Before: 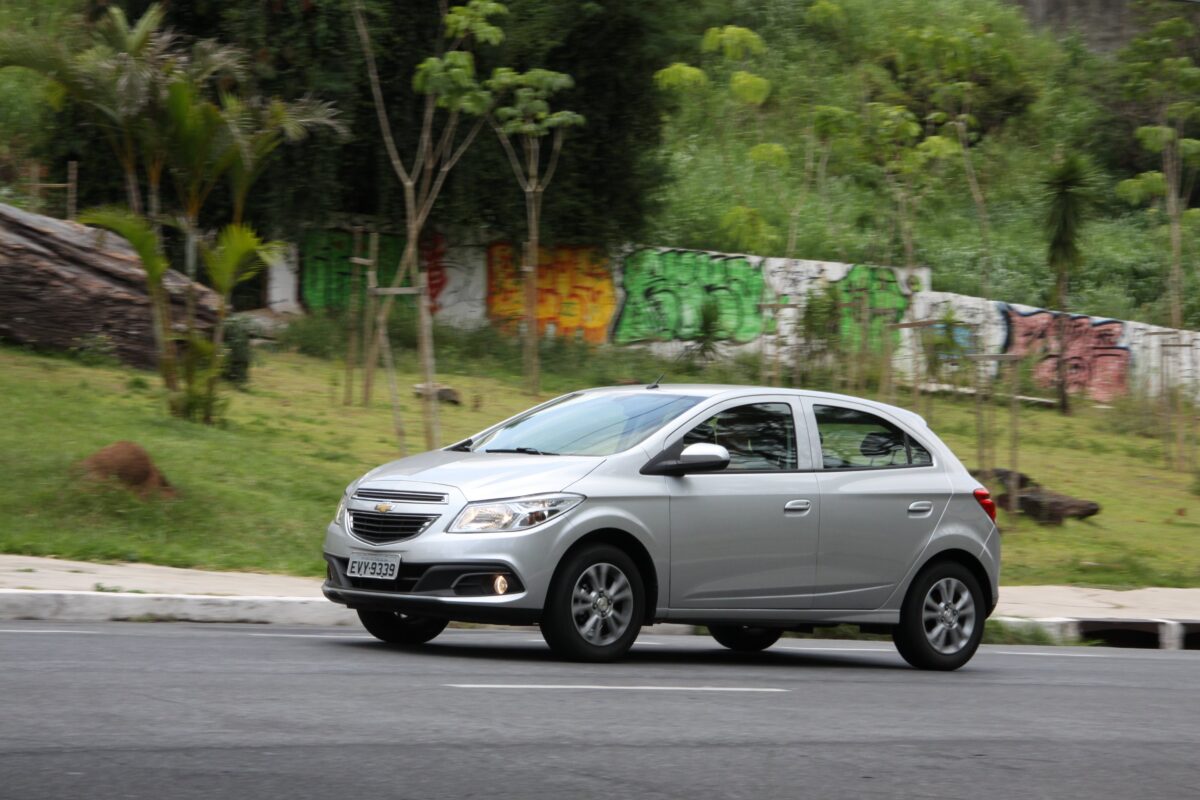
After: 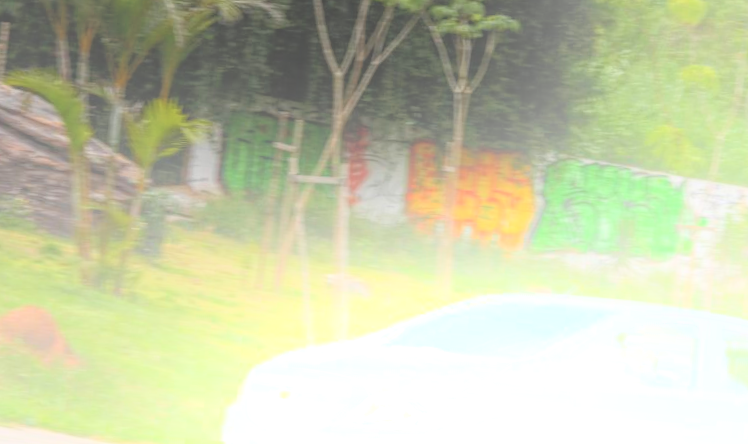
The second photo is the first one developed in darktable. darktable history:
crop and rotate: angle -4.99°, left 2.122%, top 6.945%, right 27.566%, bottom 30.519%
local contrast: highlights 20%, shadows 30%, detail 200%, midtone range 0.2
bloom: size 25%, threshold 5%, strength 90%
